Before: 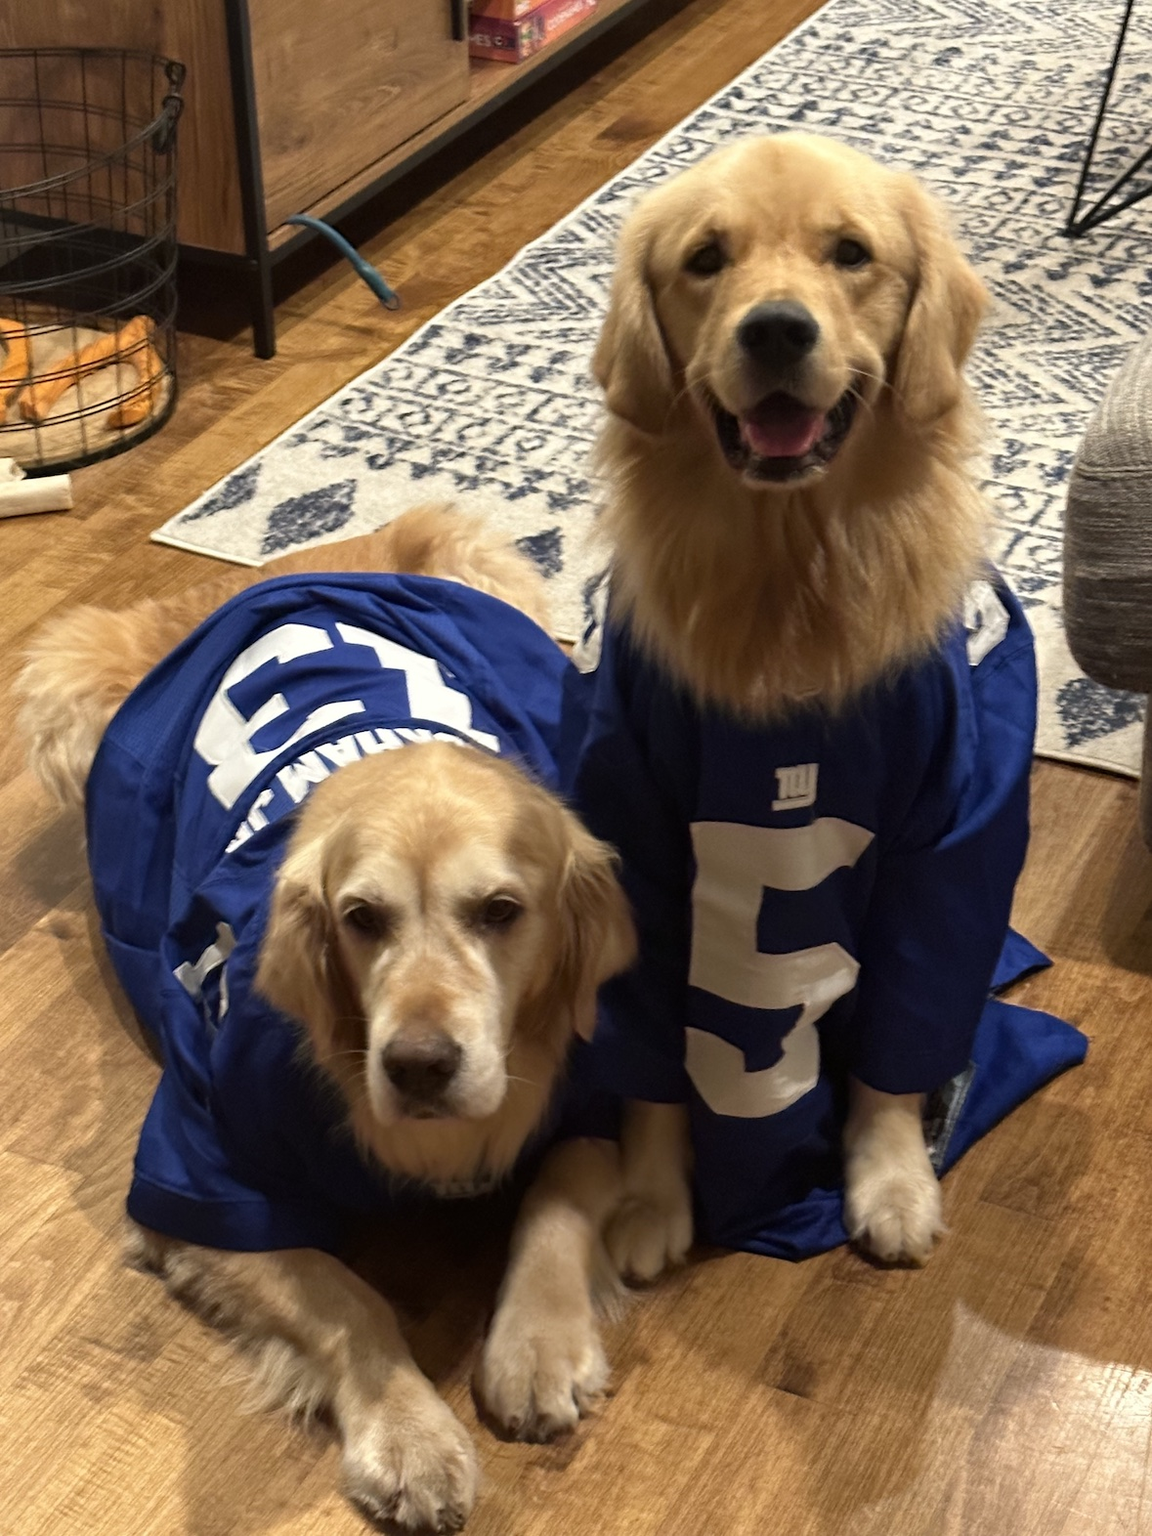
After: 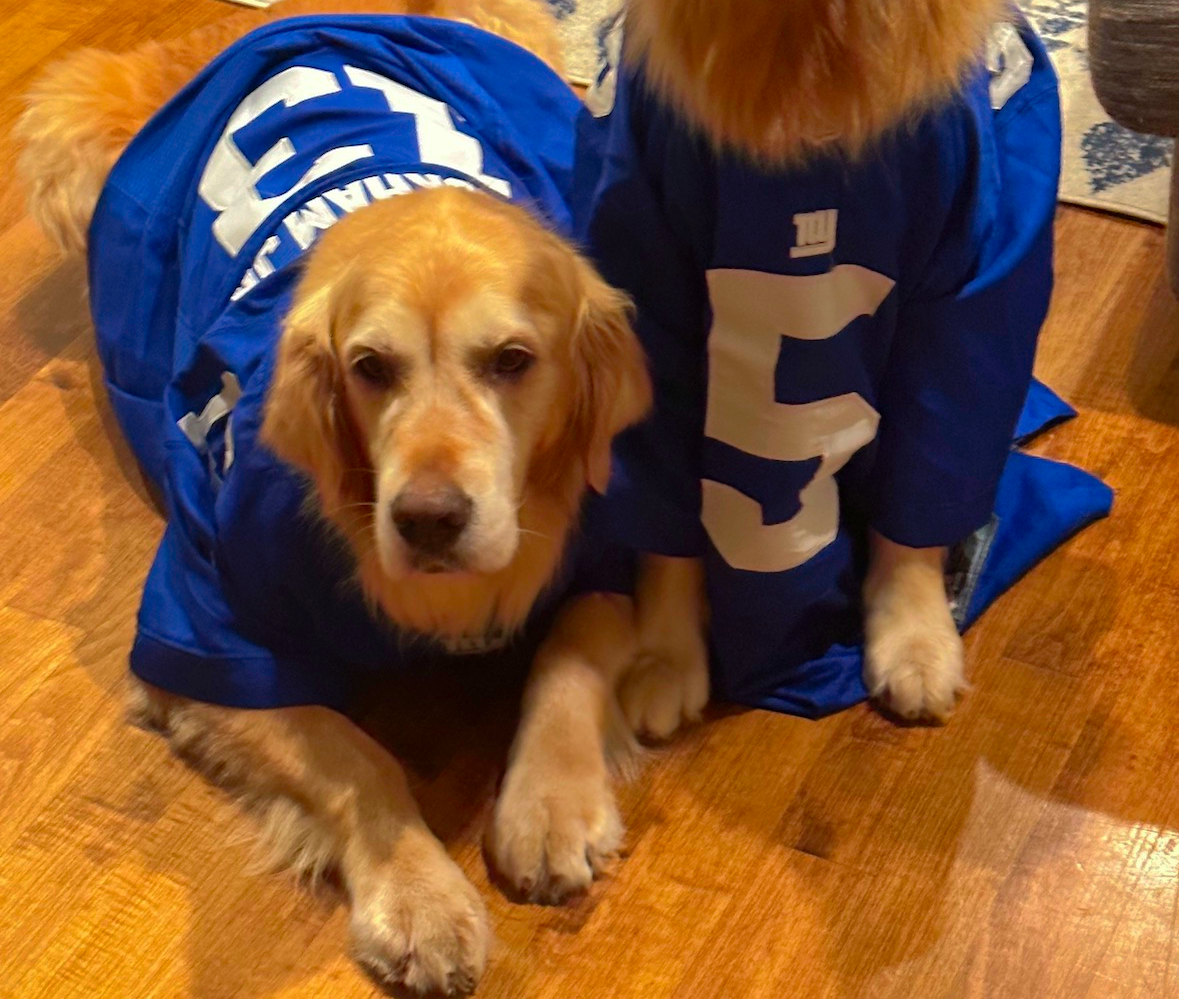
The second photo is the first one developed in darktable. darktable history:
shadows and highlights: shadows 40, highlights -60
color contrast: green-magenta contrast 1.69, blue-yellow contrast 1.49
crop and rotate: top 36.435%
